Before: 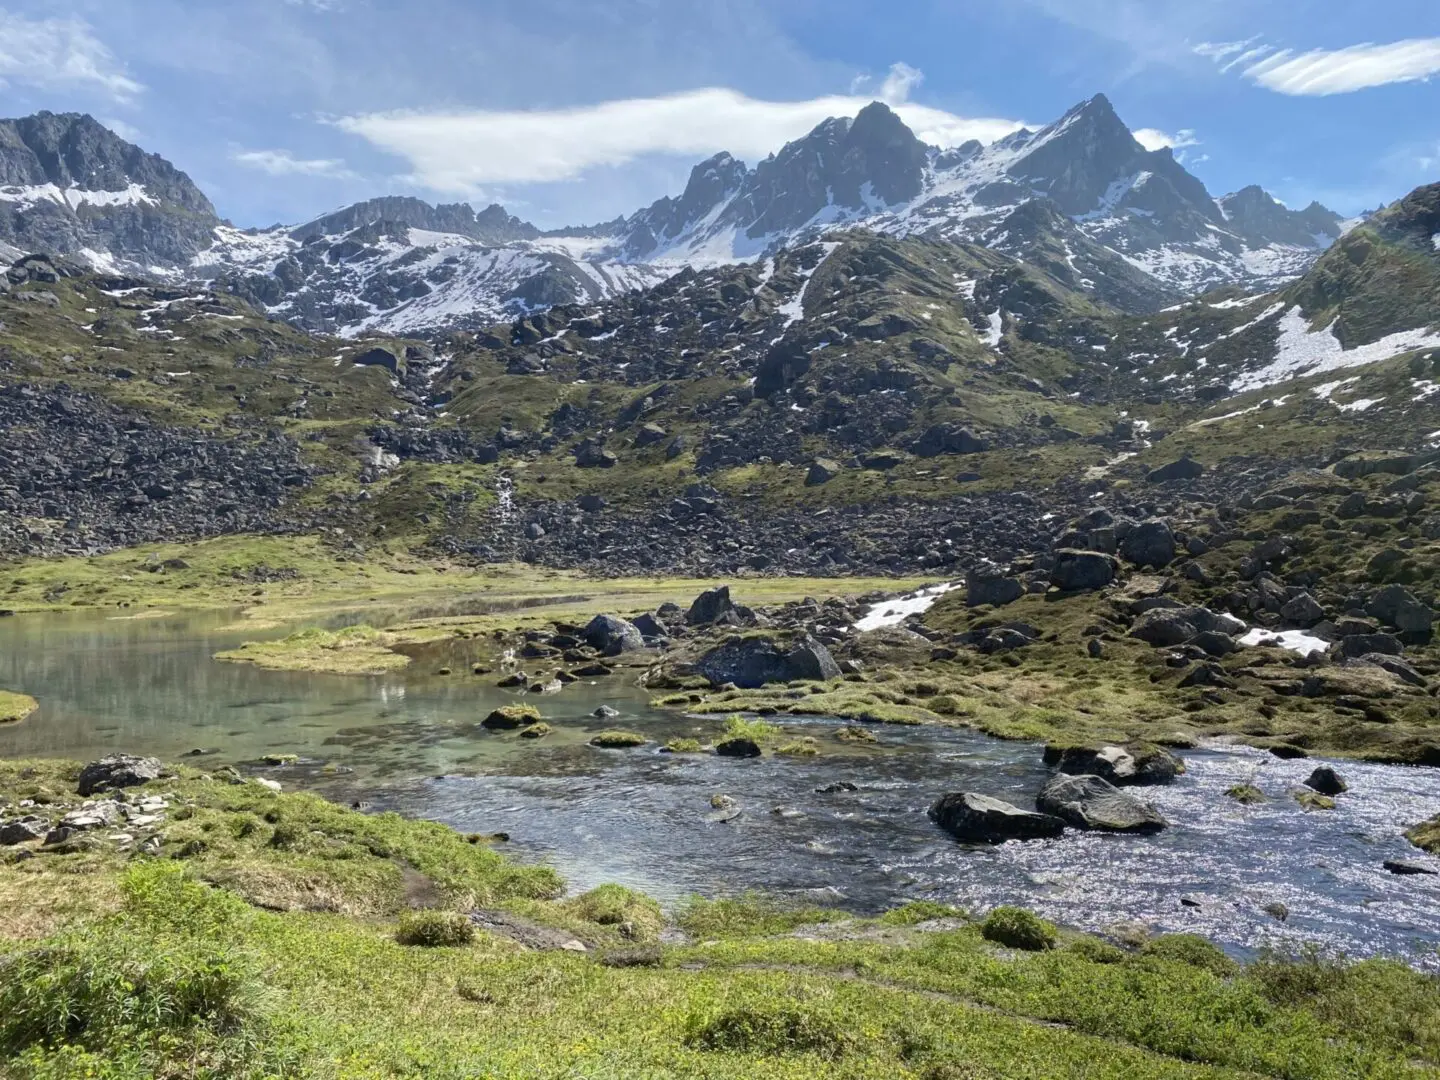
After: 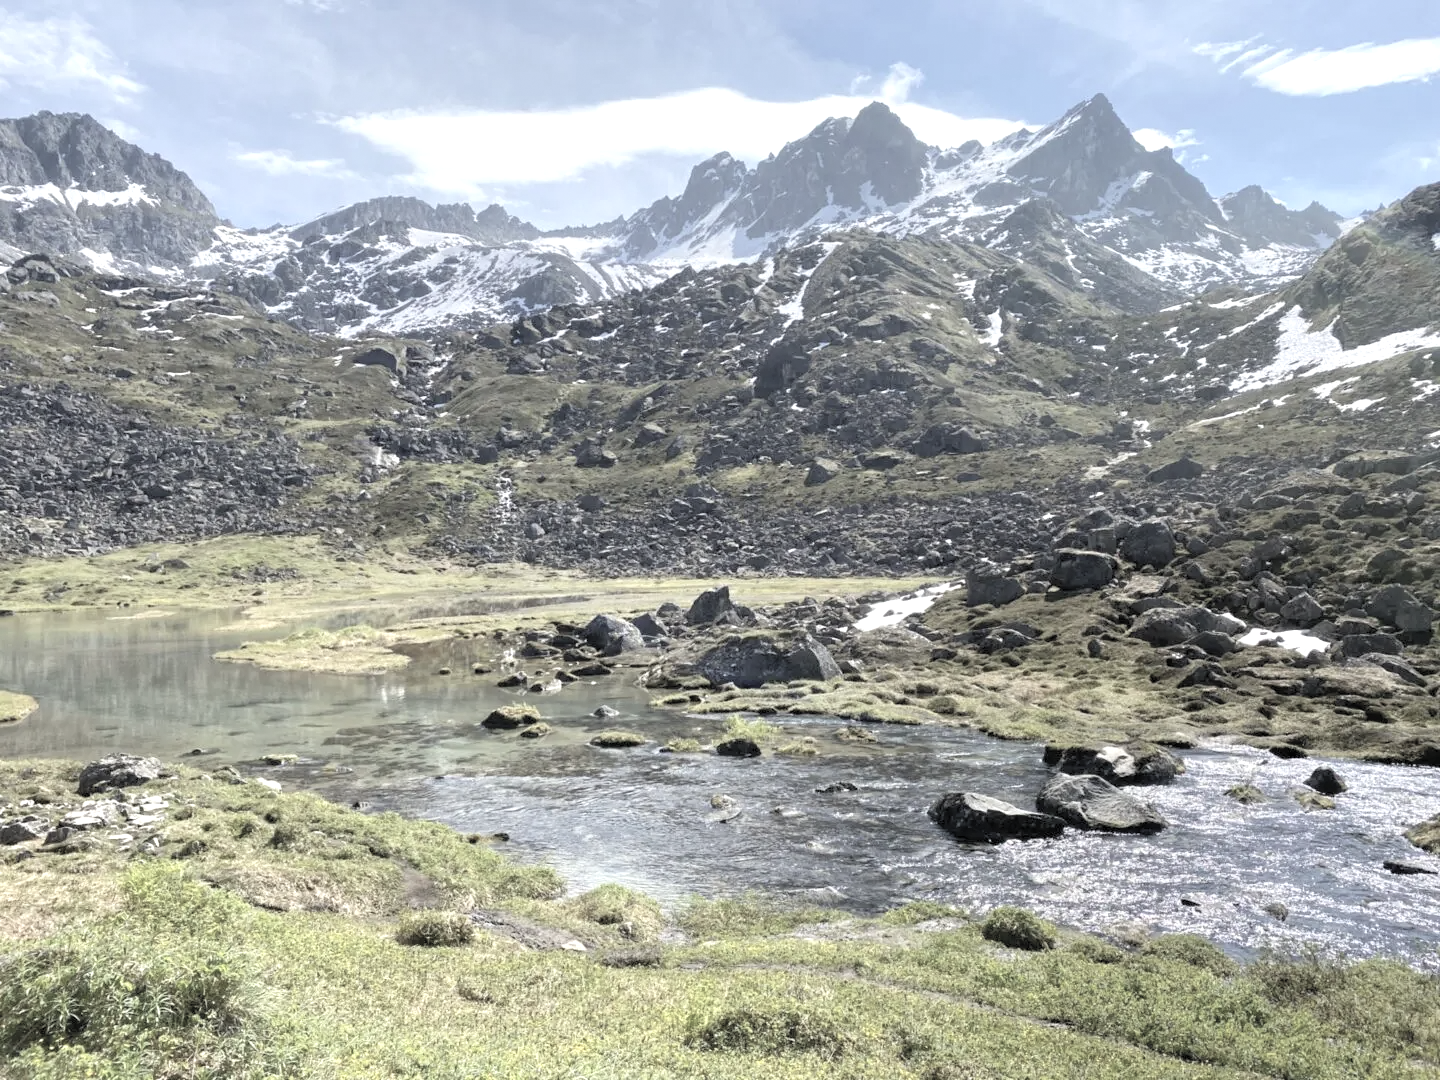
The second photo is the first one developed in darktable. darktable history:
grain: coarseness 0.81 ISO, strength 1.34%, mid-tones bias 0%
levels: mode automatic, black 0.023%, white 99.97%, levels [0.062, 0.494, 0.925]
exposure: exposure 0.6 EV, compensate highlight preservation false
contrast brightness saturation: brightness 0.18, saturation -0.5
